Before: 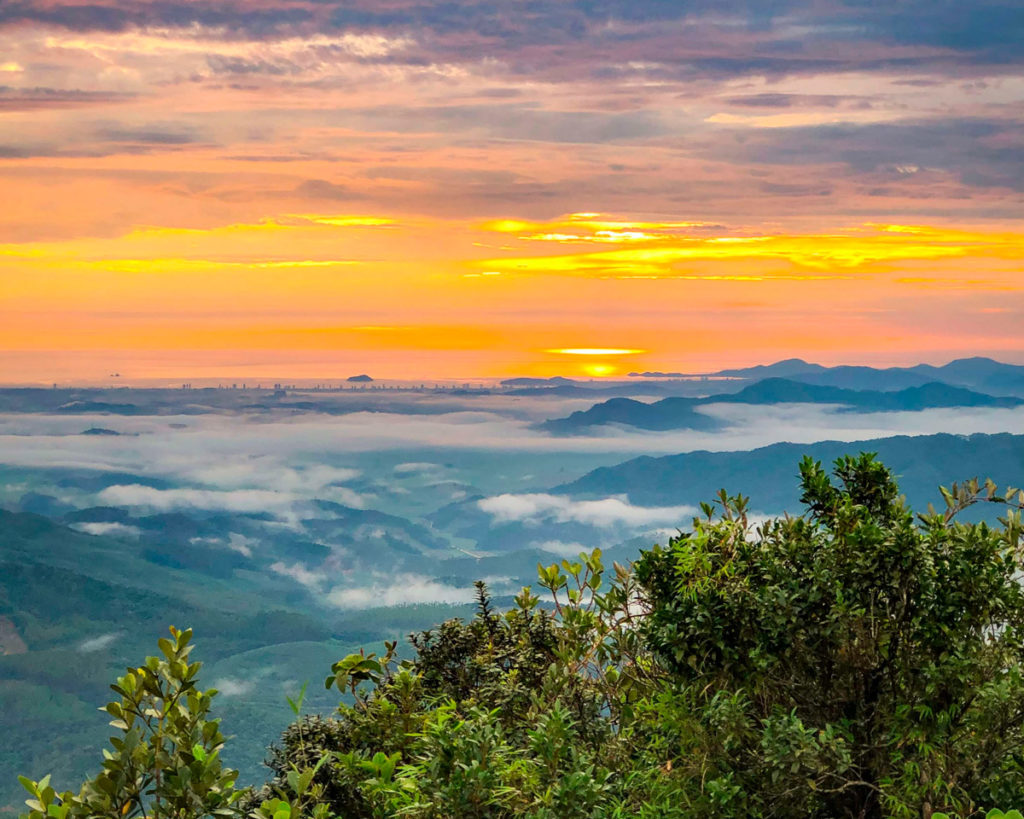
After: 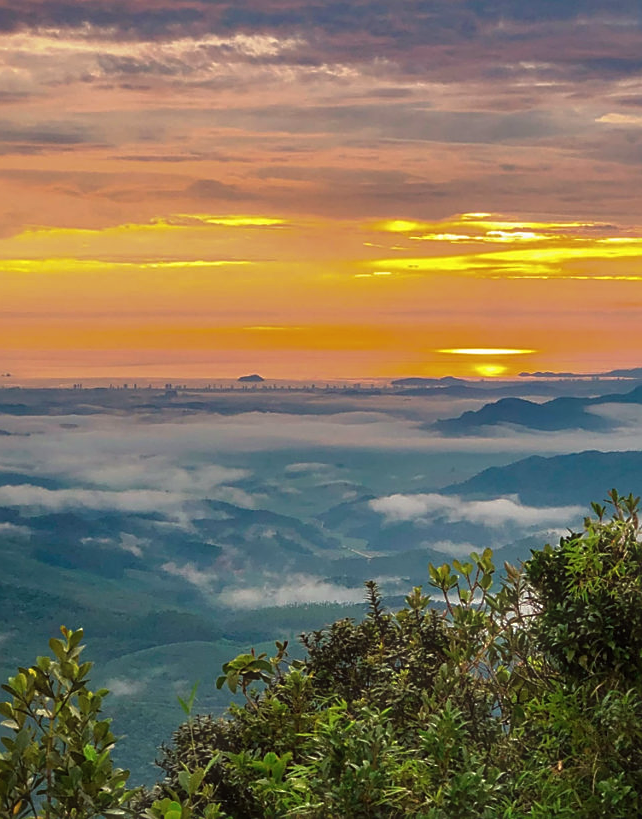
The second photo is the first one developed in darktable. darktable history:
crop: left 10.678%, right 26.537%
base curve: curves: ch0 [(0, 0) (0.595, 0.418) (1, 1)]
haze removal: strength -0.113, compatibility mode true, adaptive false
sharpen: on, module defaults
